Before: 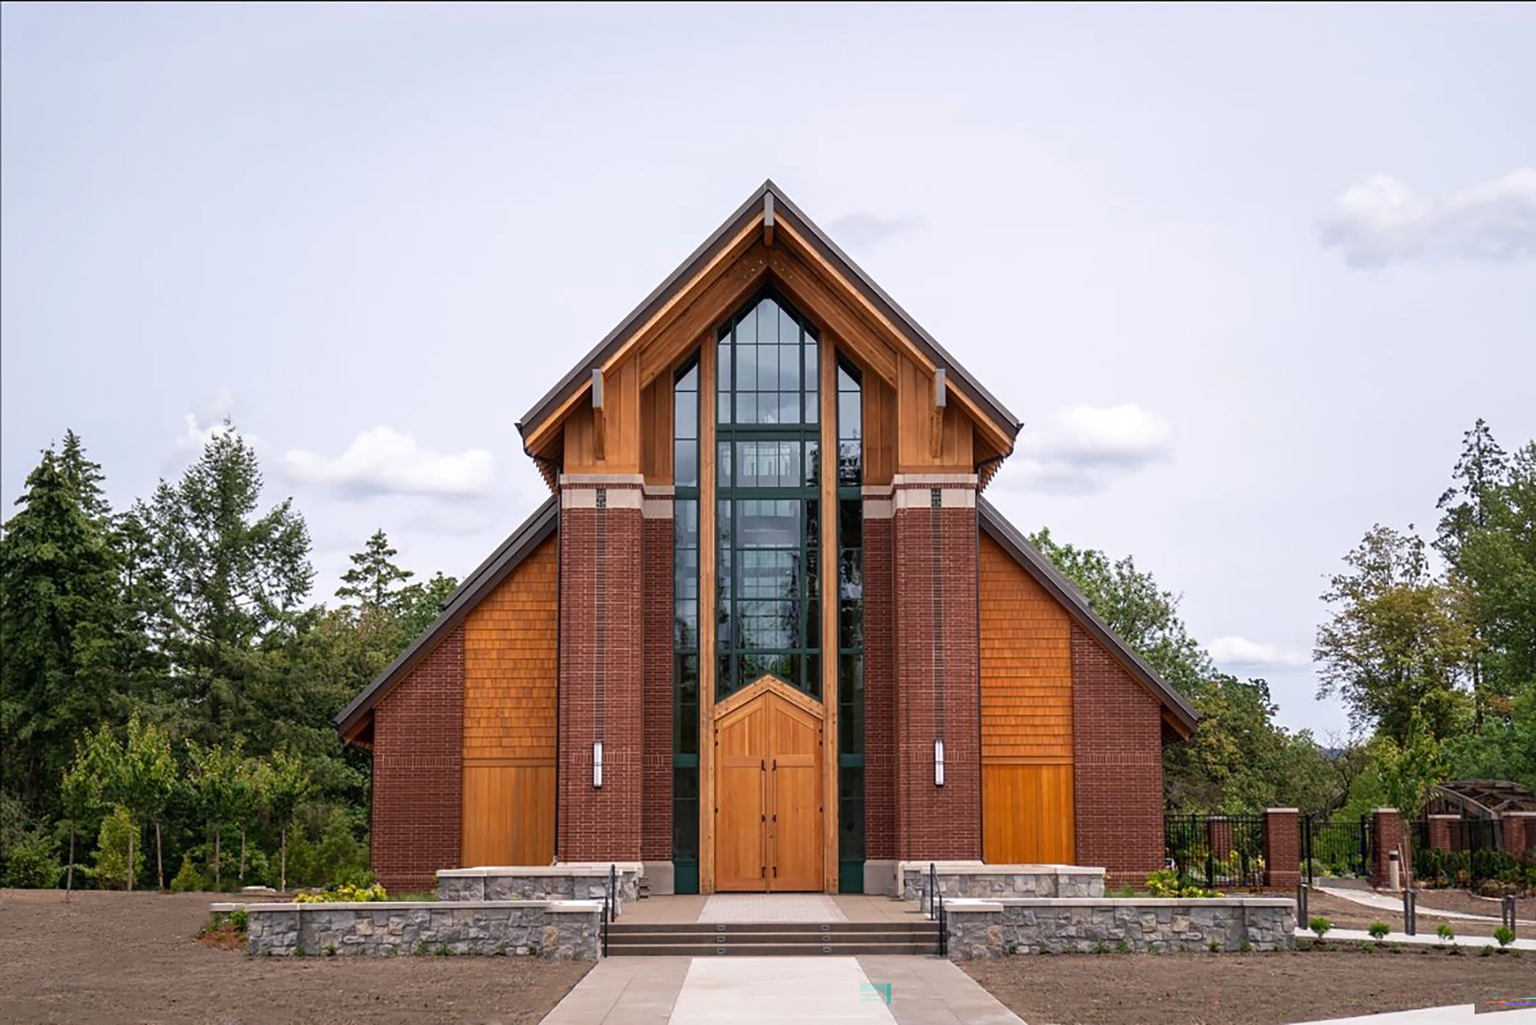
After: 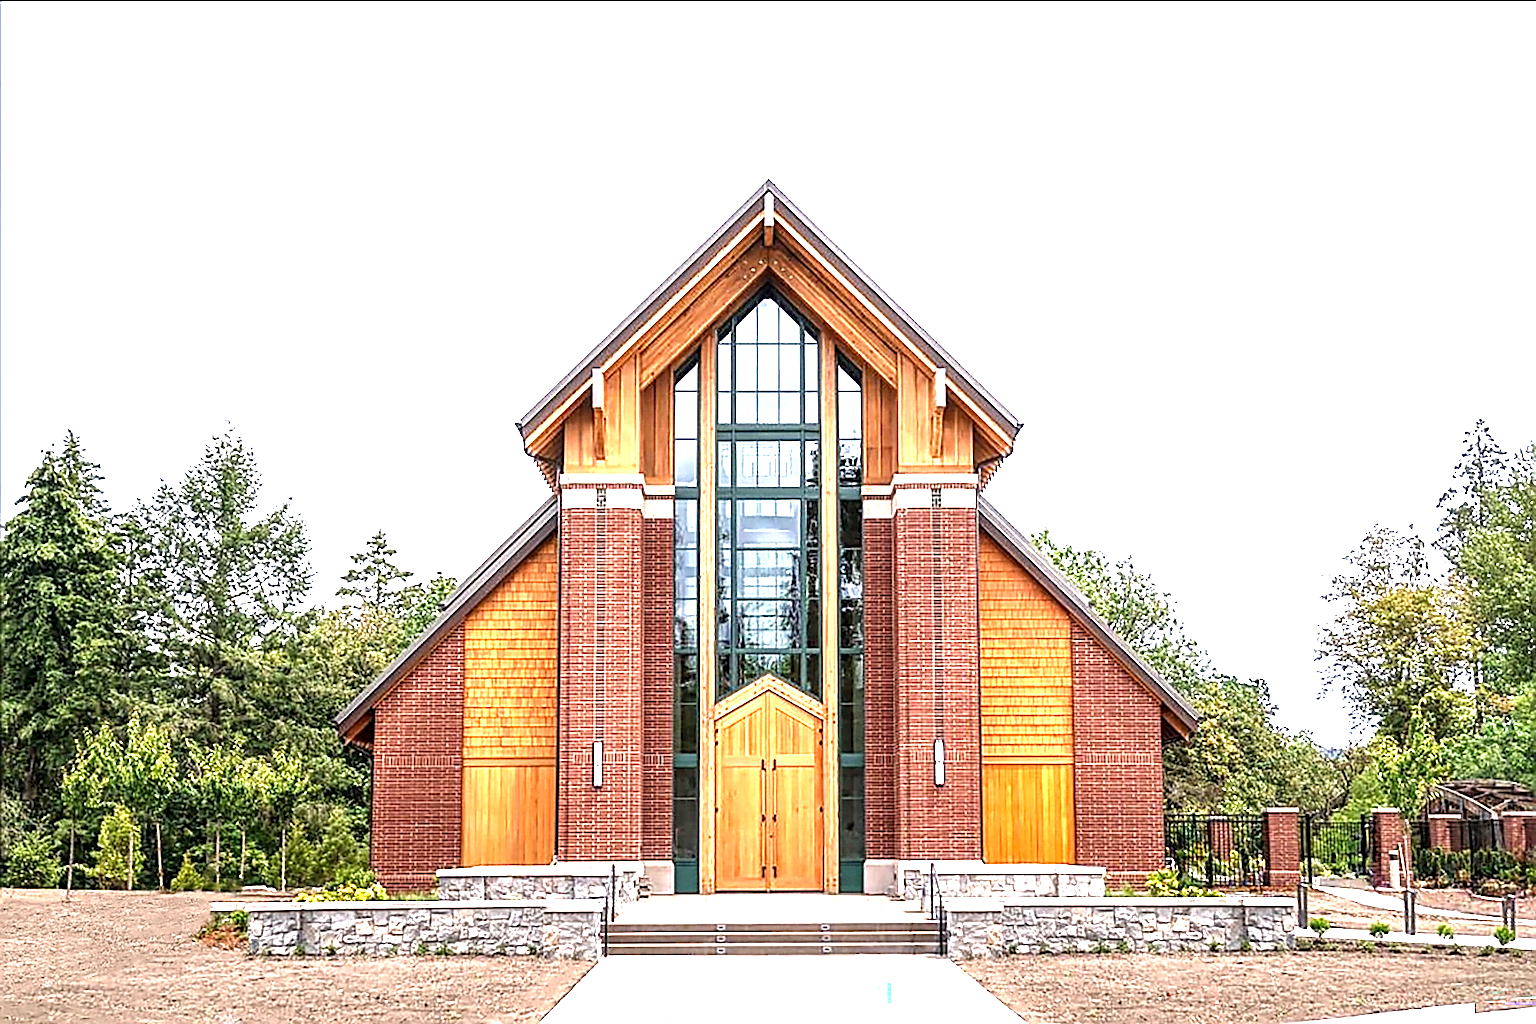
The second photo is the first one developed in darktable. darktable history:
sharpen: amount 1
exposure: black level correction 0, exposure 1.9 EV, compensate highlight preservation false
local contrast: highlights 60%, shadows 60%, detail 160%
